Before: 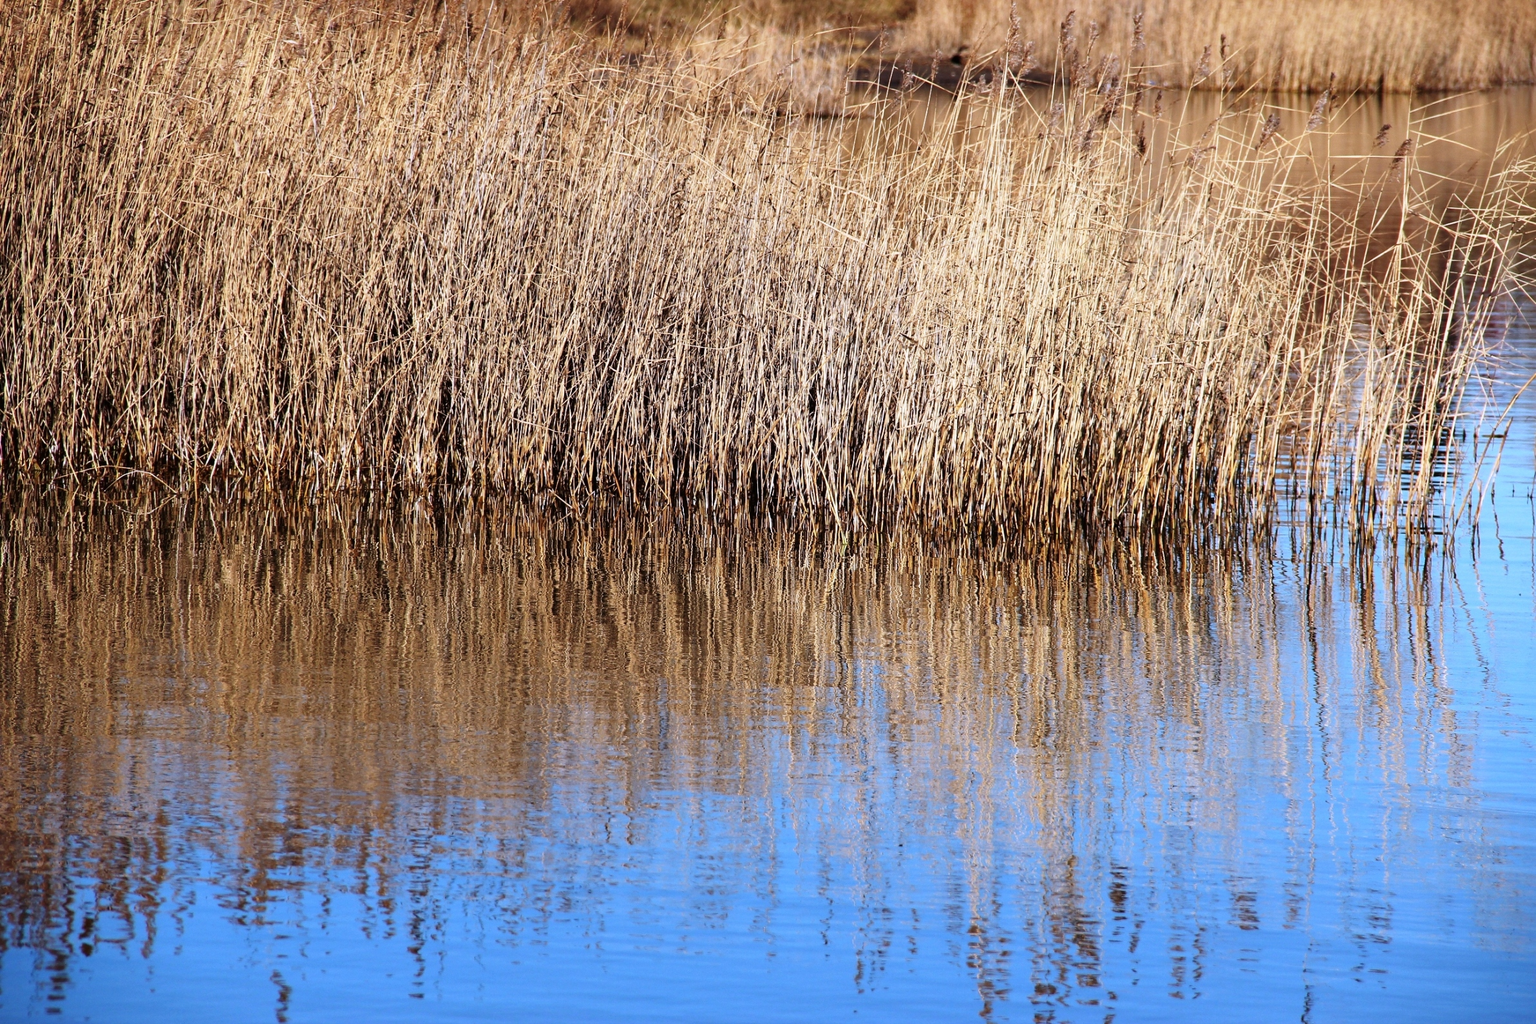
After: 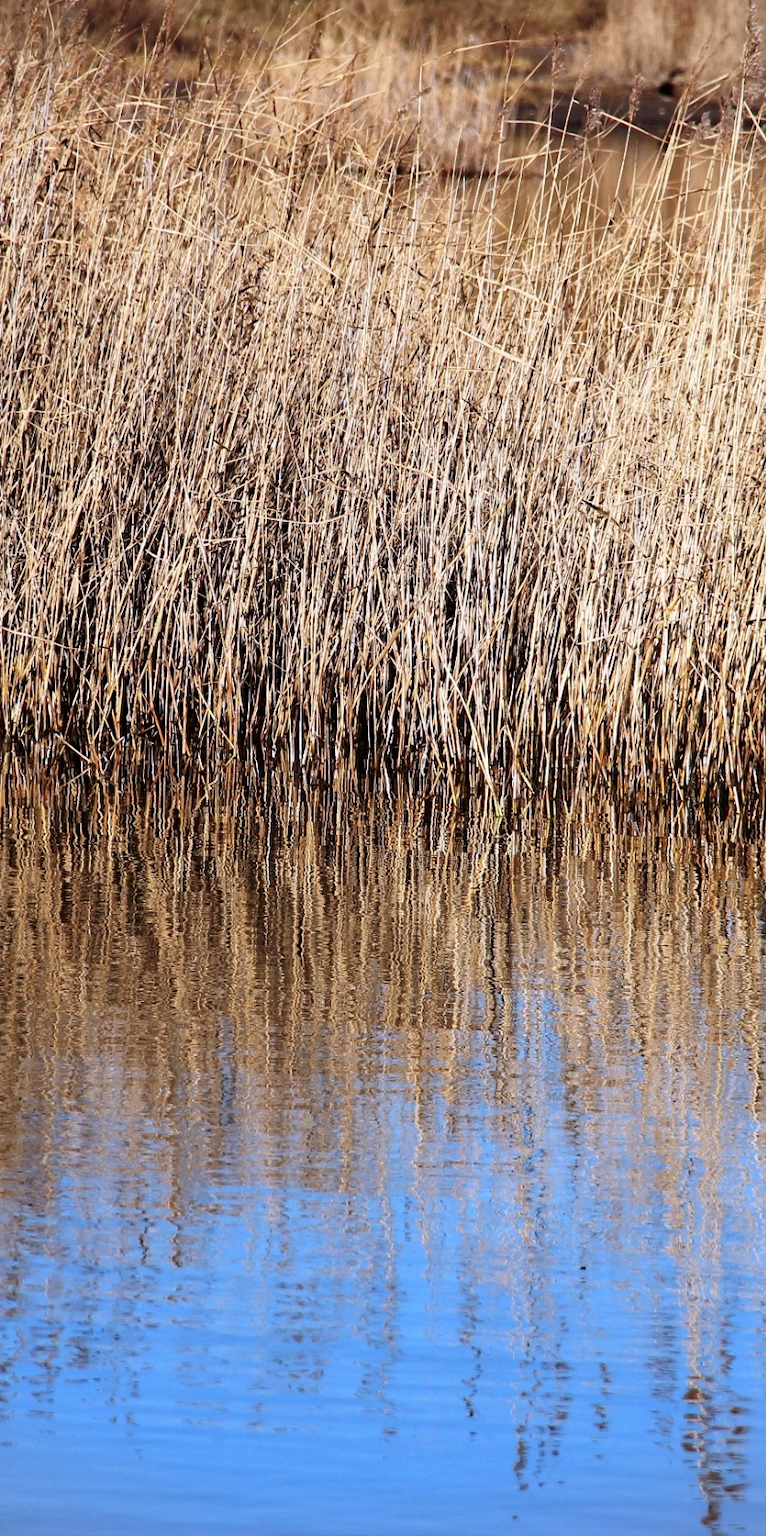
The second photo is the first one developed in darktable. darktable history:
vignetting: fall-off start 92.6%, brightness -0.52, saturation -0.51, center (-0.012, 0)
color balance rgb: linear chroma grading › global chroma 1.5%, linear chroma grading › mid-tones -1%, perceptual saturation grading › global saturation -3%, perceptual saturation grading › shadows -2%
crop: left 33.36%, right 33.36%
